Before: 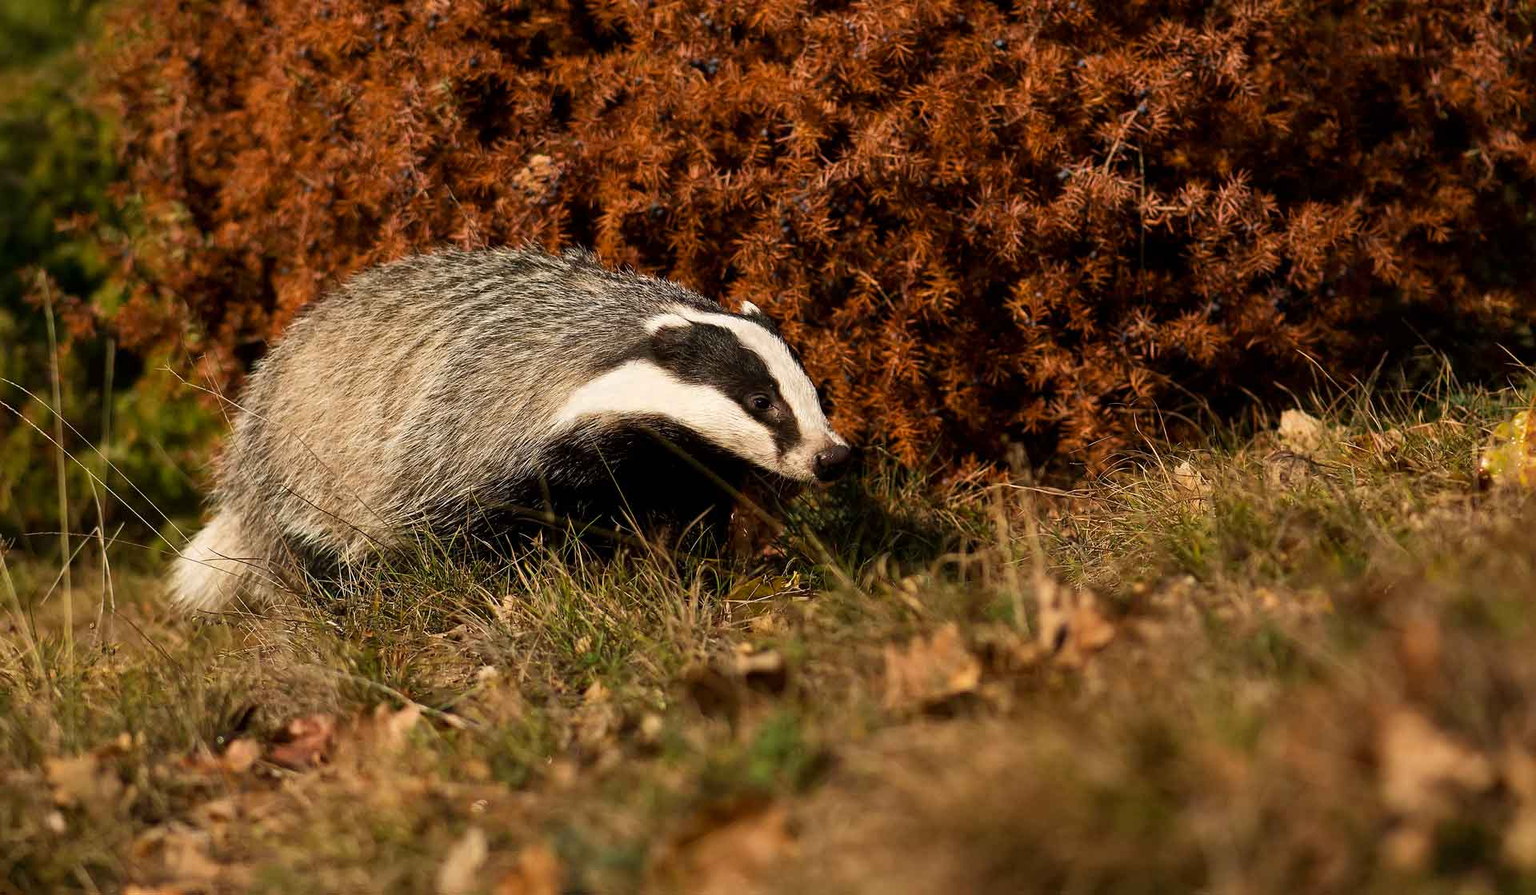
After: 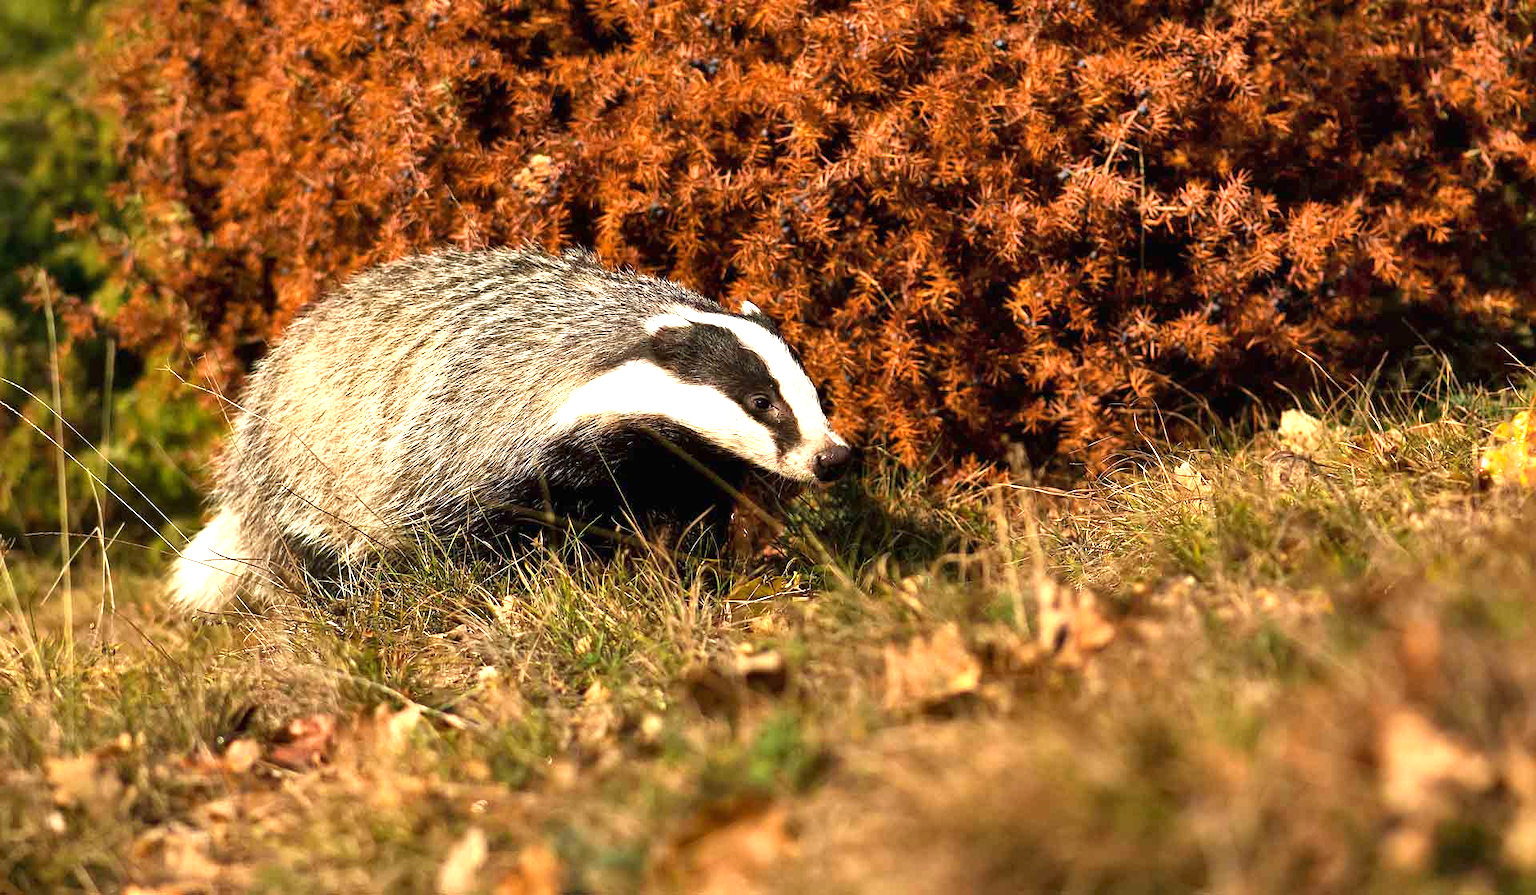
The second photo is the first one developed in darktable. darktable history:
shadows and highlights: soften with gaussian
exposure: black level correction 0, exposure 1.2 EV, compensate highlight preservation false
